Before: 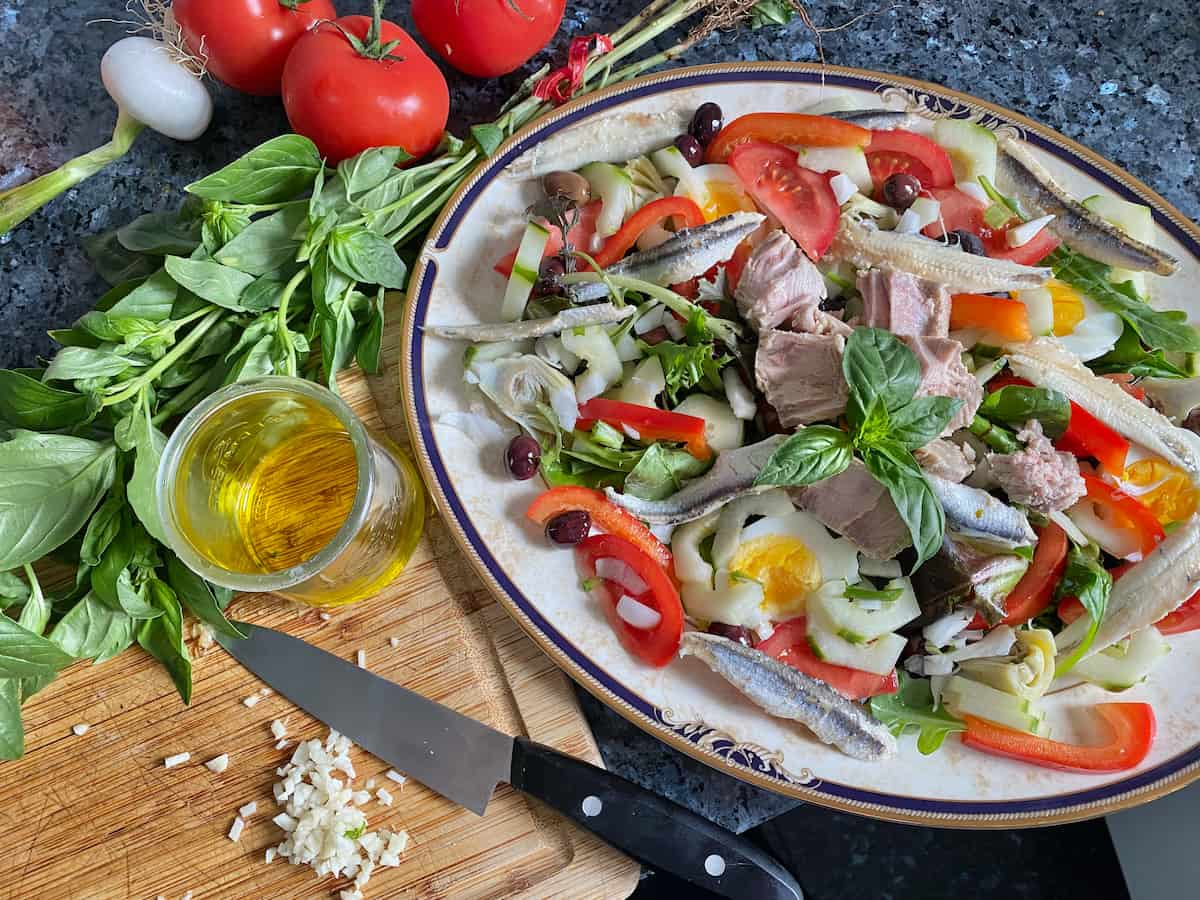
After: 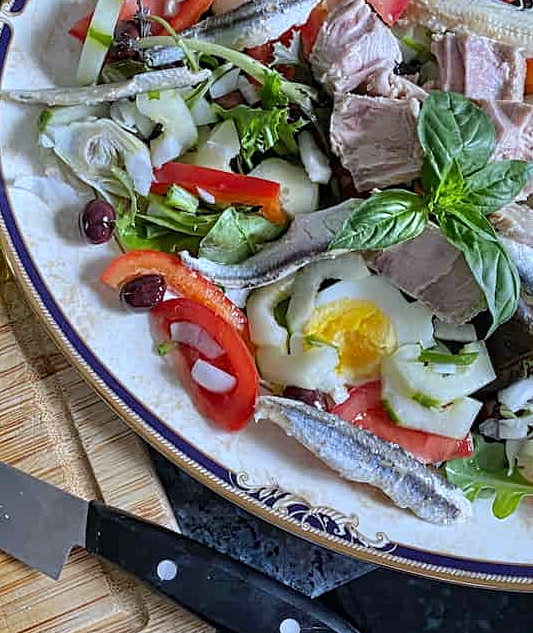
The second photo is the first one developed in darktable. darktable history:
white balance: red 0.924, blue 1.095
crop: left 35.432%, top 26.233%, right 20.145%, bottom 3.432%
contrast equalizer: y [[0.5, 0.5, 0.5, 0.539, 0.64, 0.611], [0.5 ×6], [0.5 ×6], [0 ×6], [0 ×6]]
